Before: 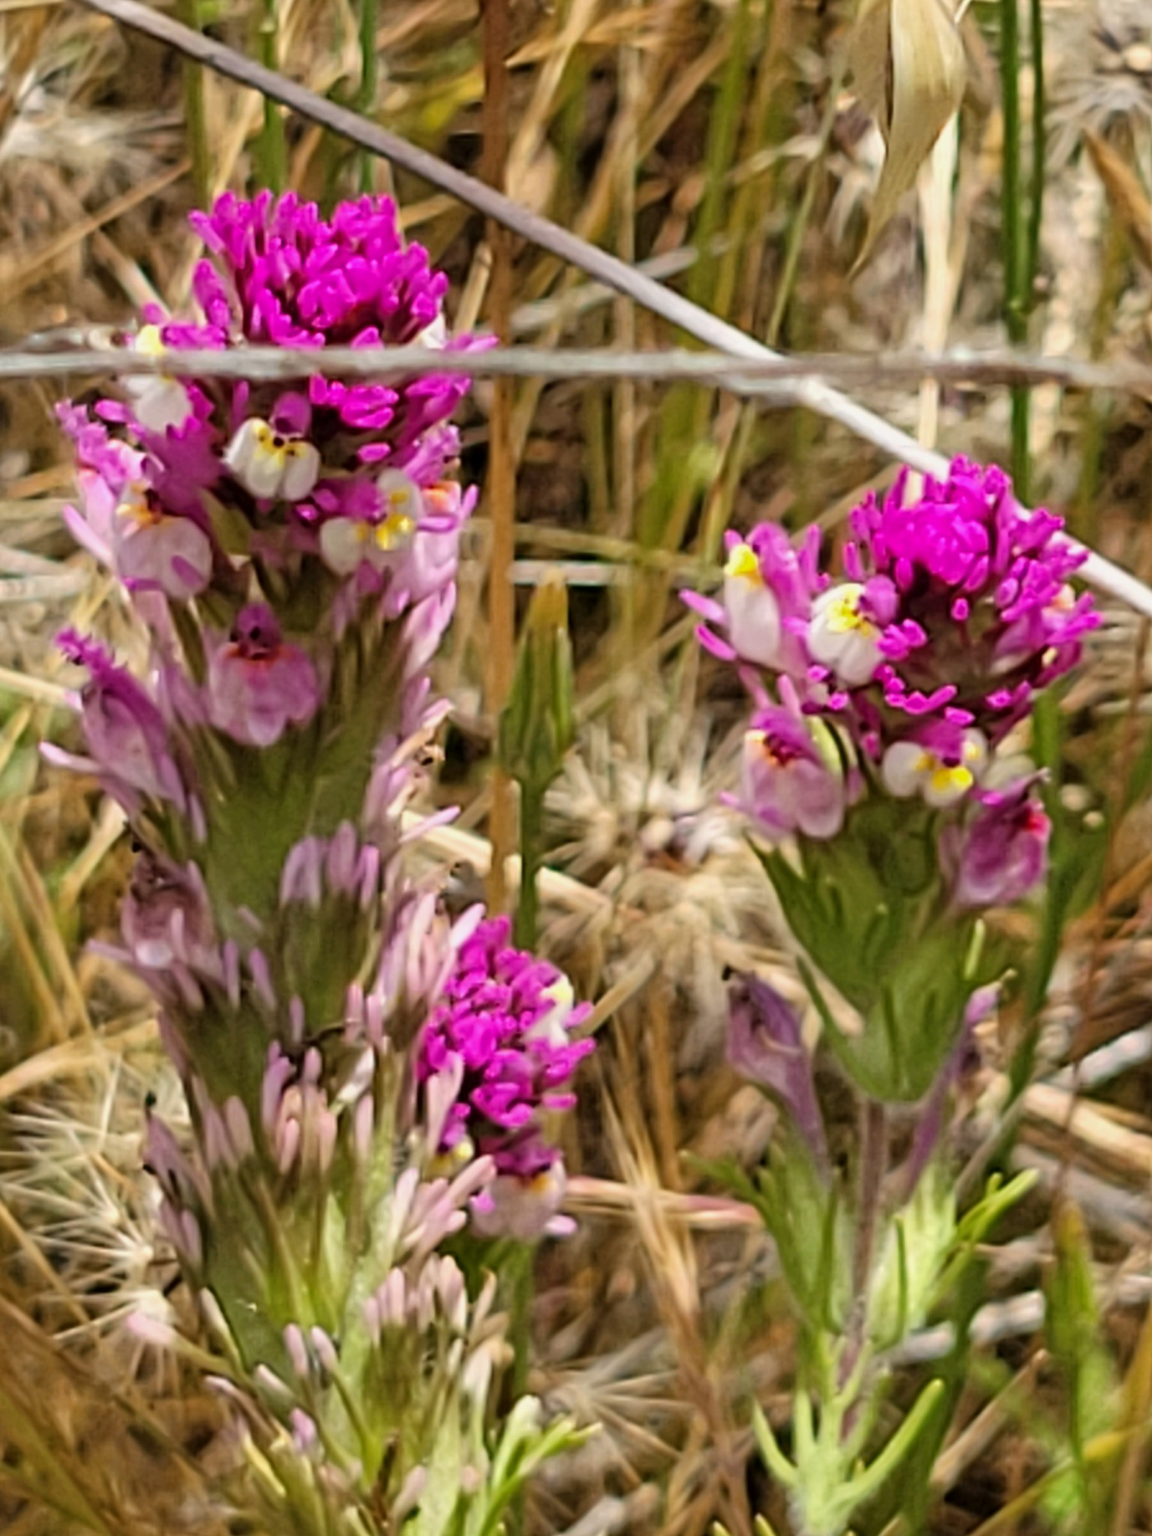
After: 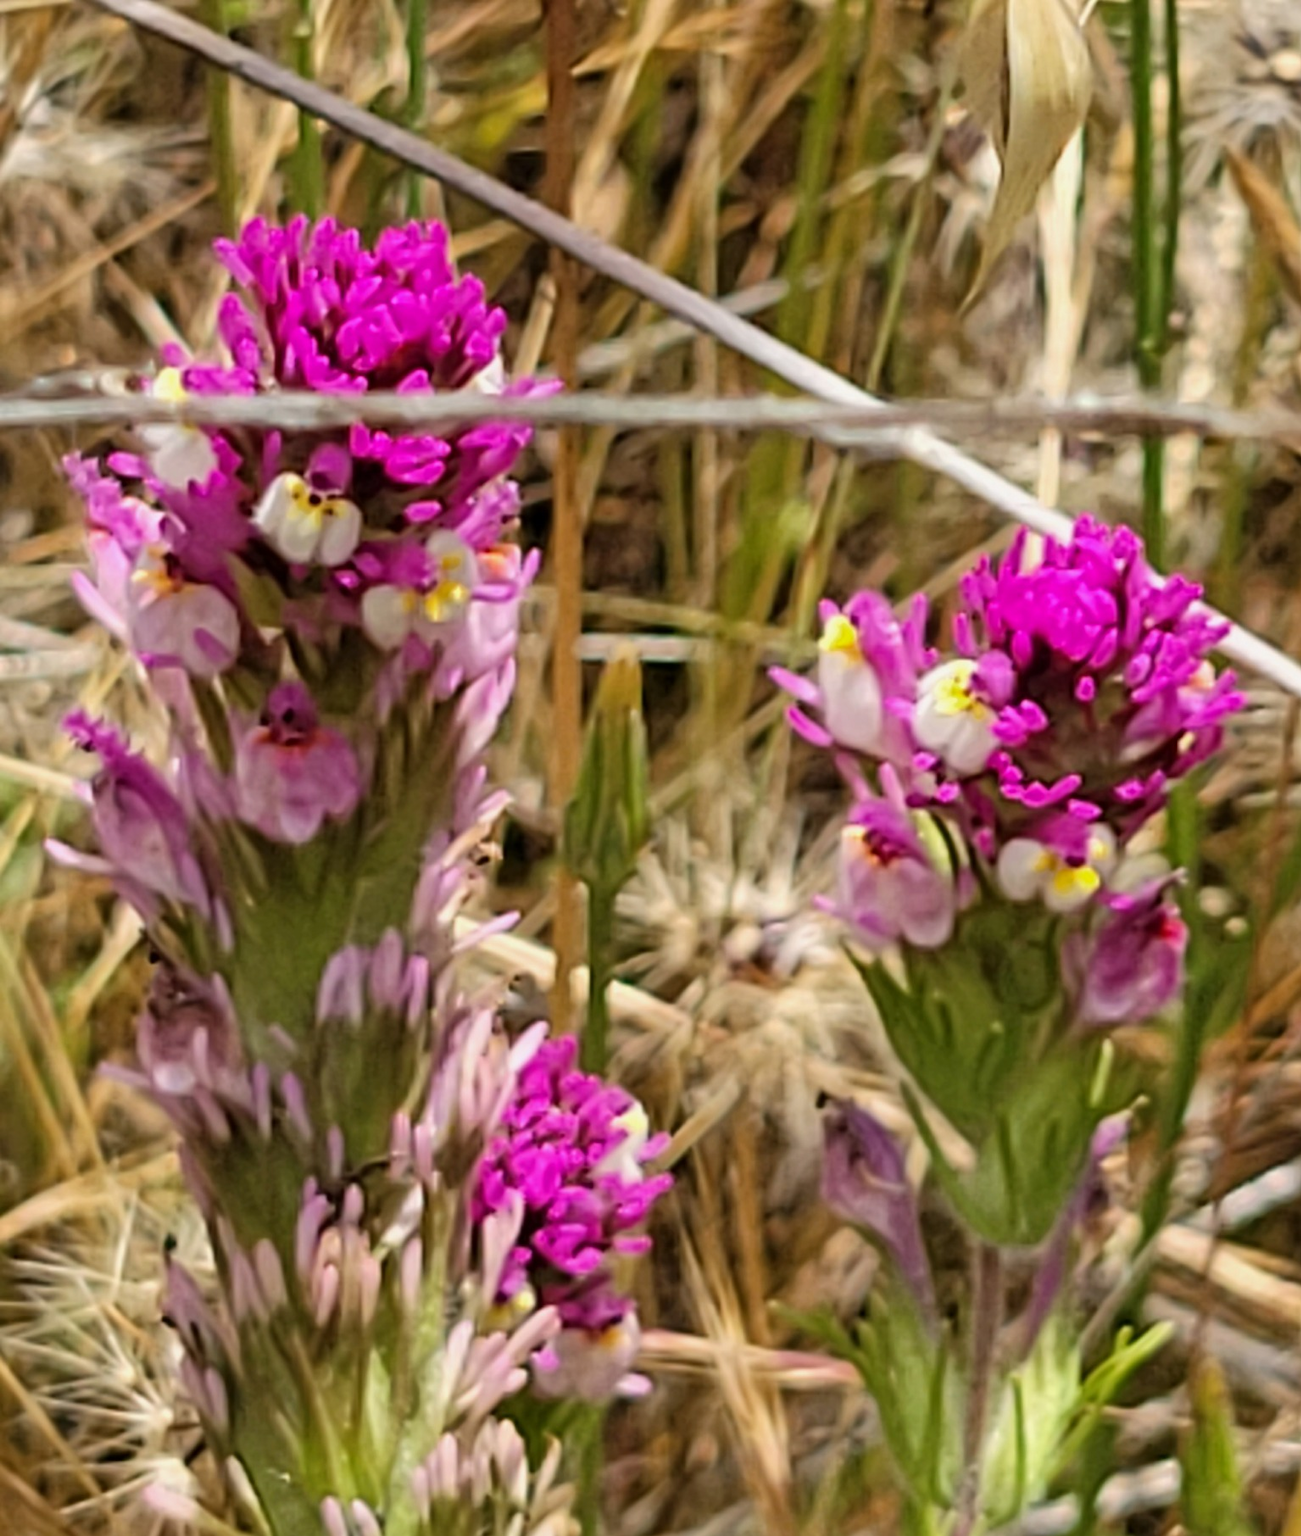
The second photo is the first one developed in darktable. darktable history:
crop and rotate: top 0%, bottom 11.505%
tone equalizer: edges refinement/feathering 500, mask exposure compensation -1.57 EV, preserve details no
